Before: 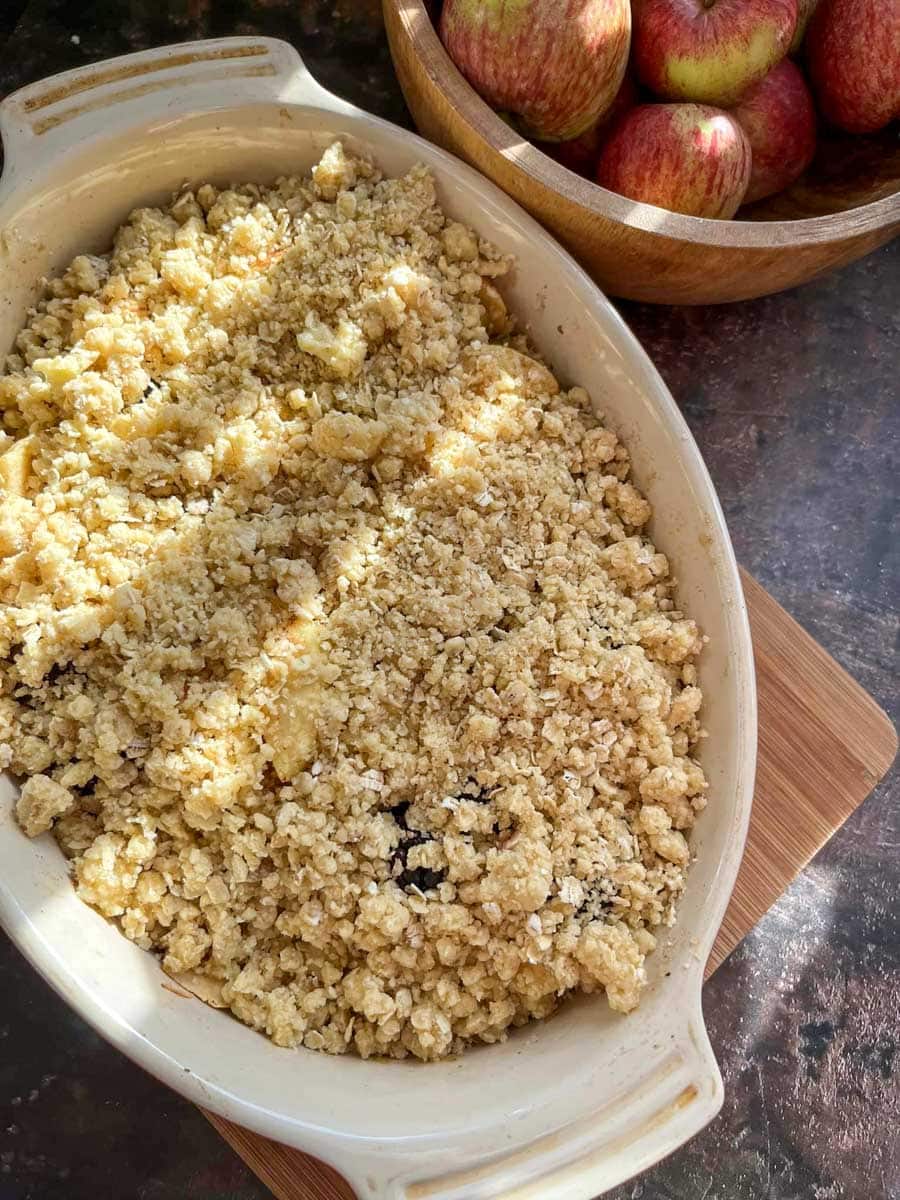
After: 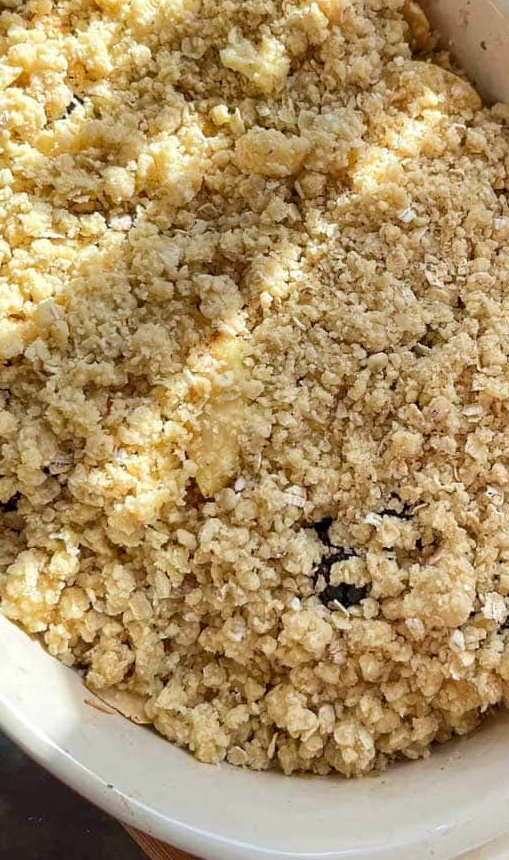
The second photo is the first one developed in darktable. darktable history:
crop: left 8.604%, top 23.748%, right 34.73%, bottom 4.557%
